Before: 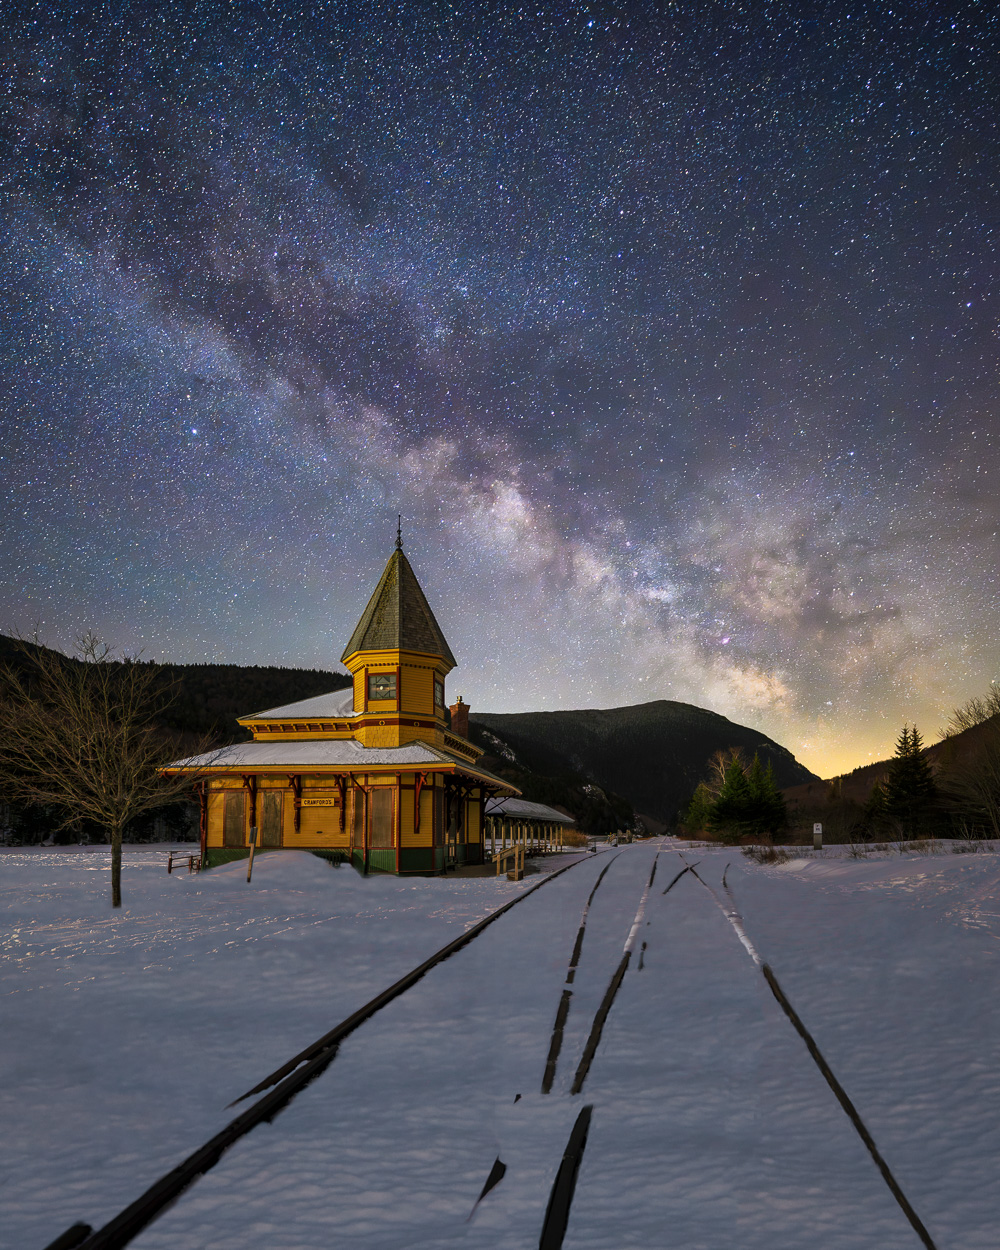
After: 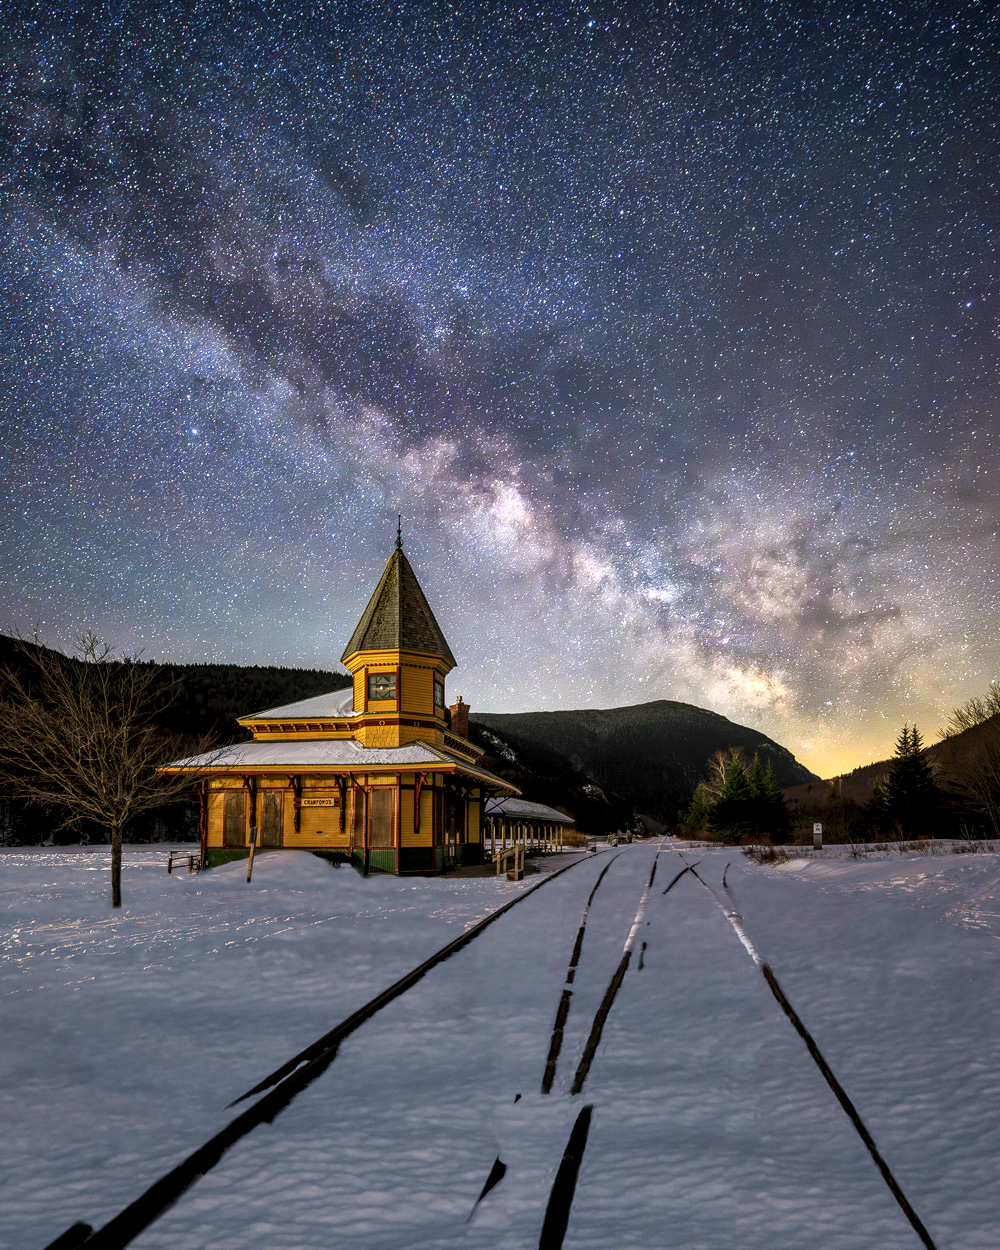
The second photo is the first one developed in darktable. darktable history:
exposure: black level correction 0, exposure 0.301 EV, compensate exposure bias true, compensate highlight preservation false
local contrast: detail 150%
